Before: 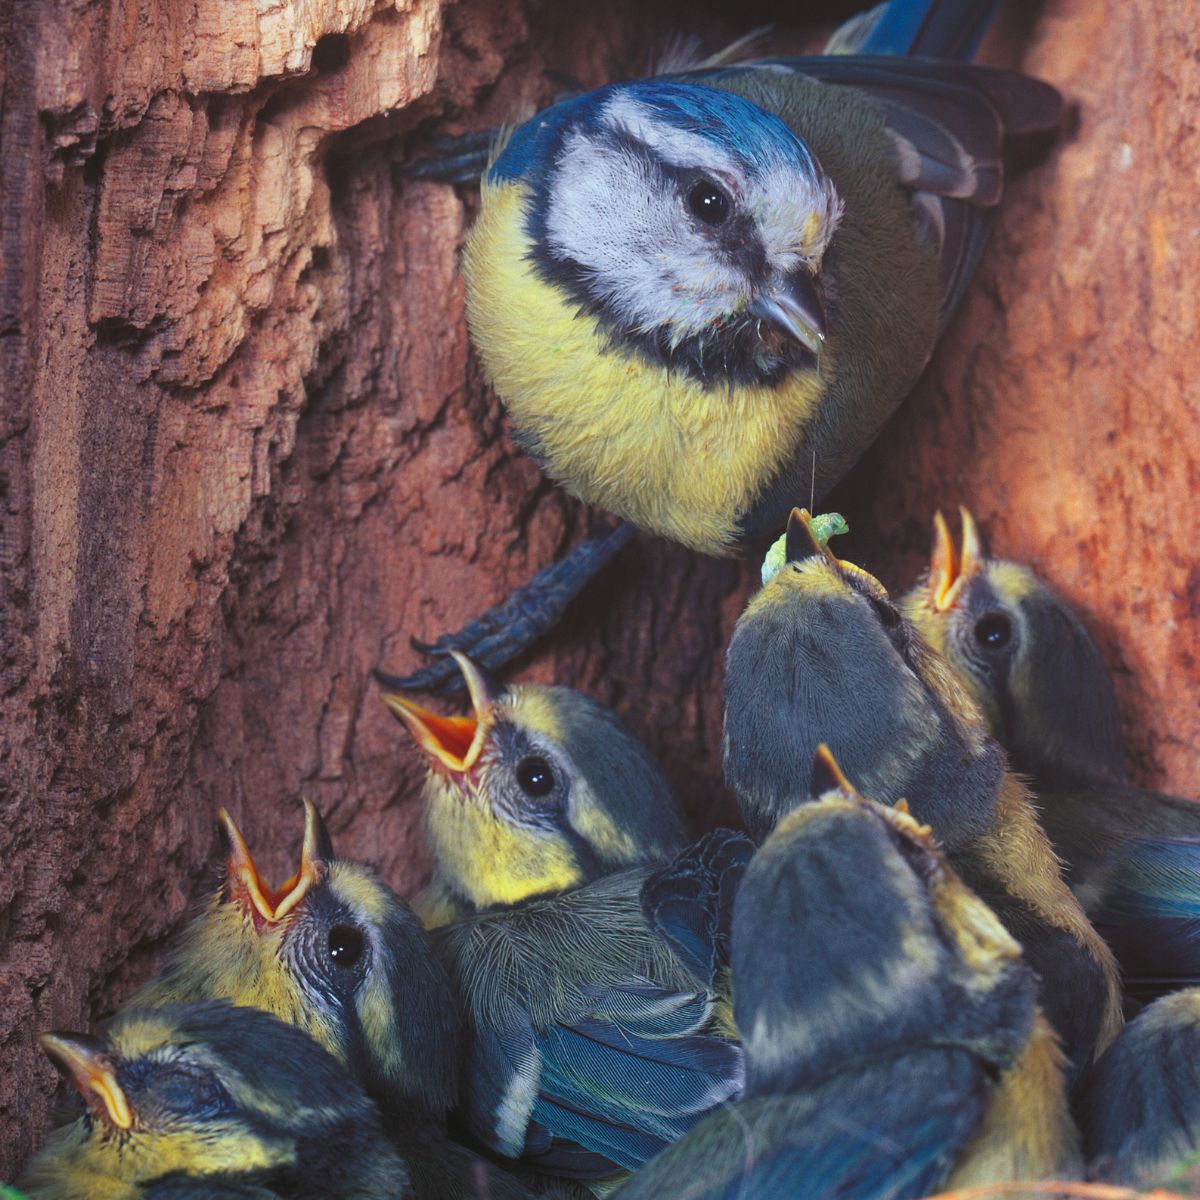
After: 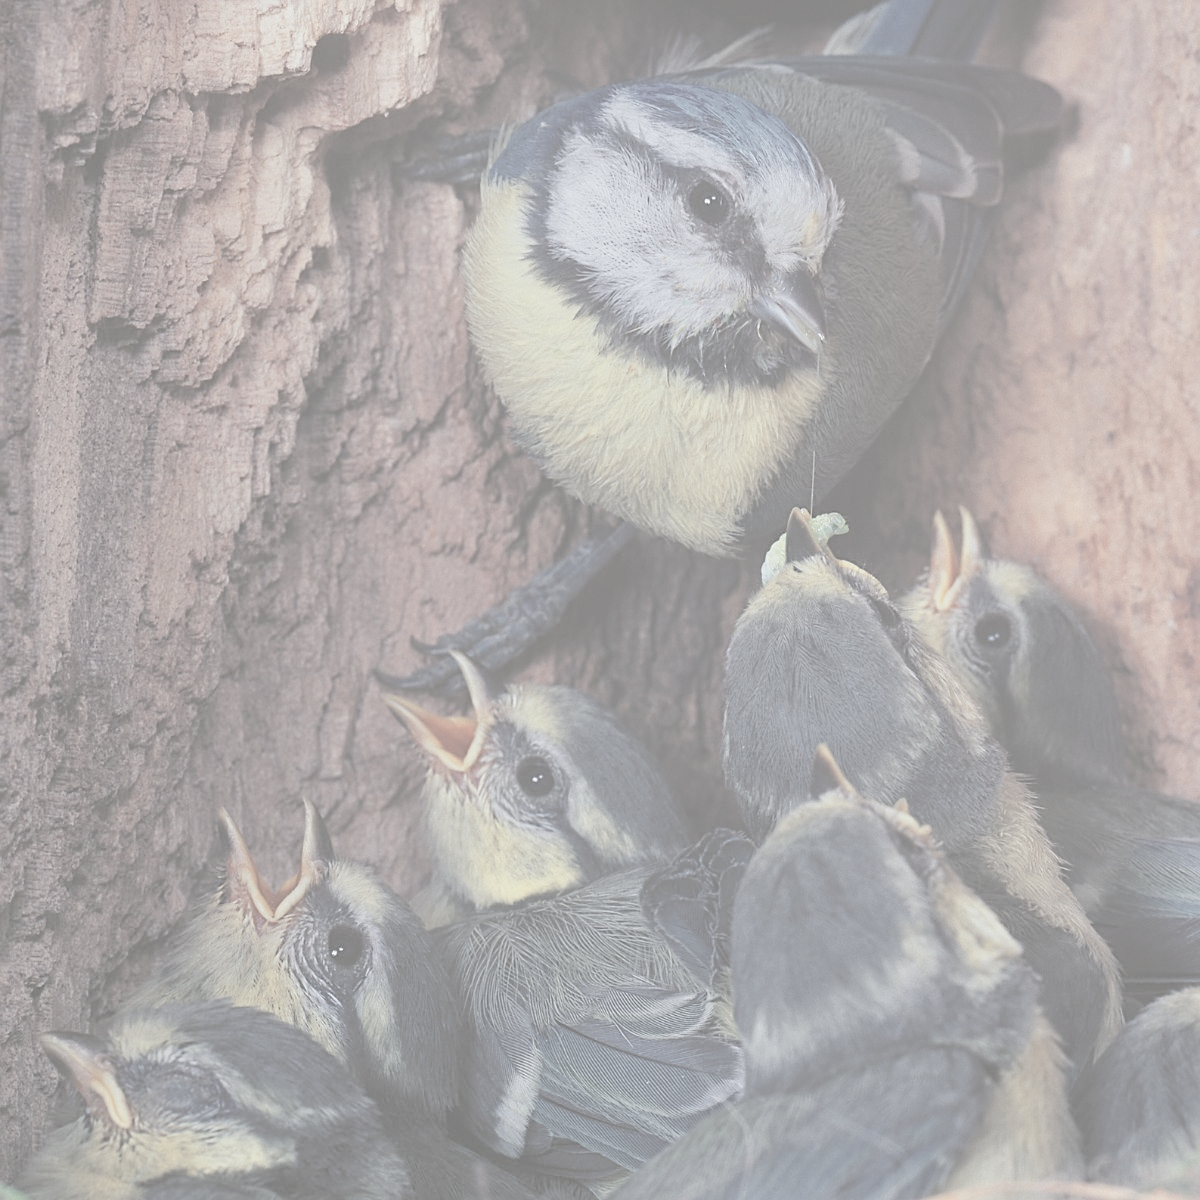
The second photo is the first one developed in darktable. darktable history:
sharpen: on, module defaults
contrast brightness saturation: contrast -0.301, brightness 0.75, saturation -0.799
